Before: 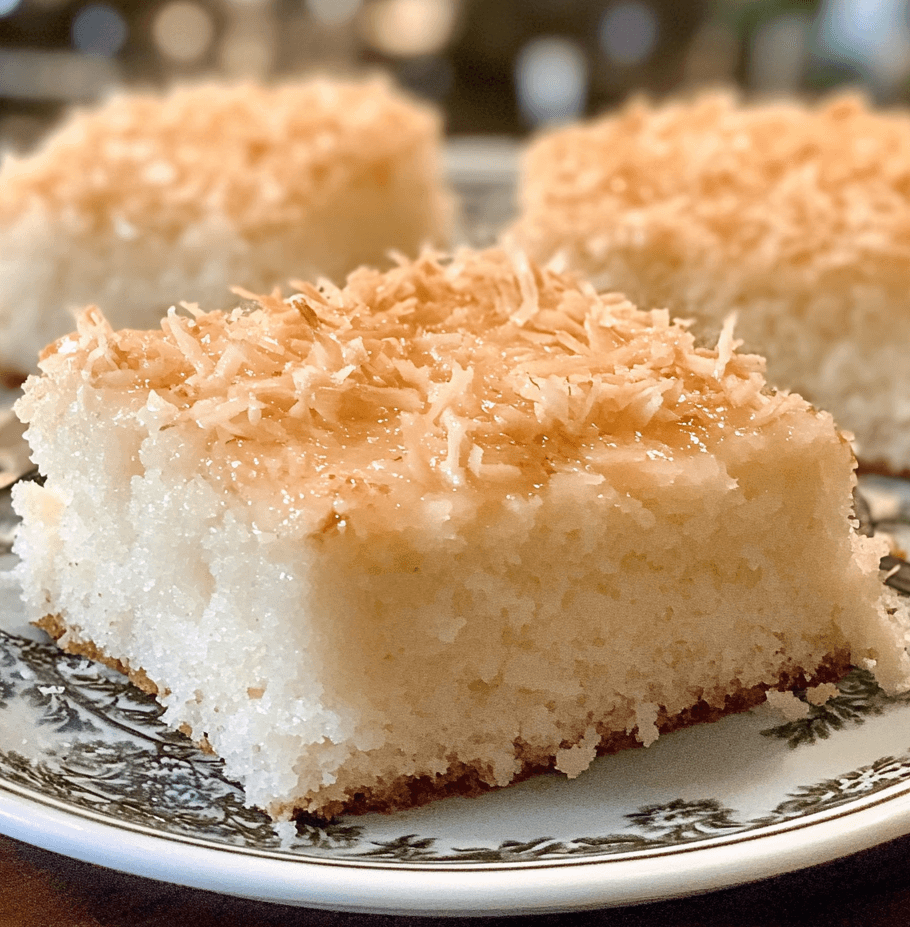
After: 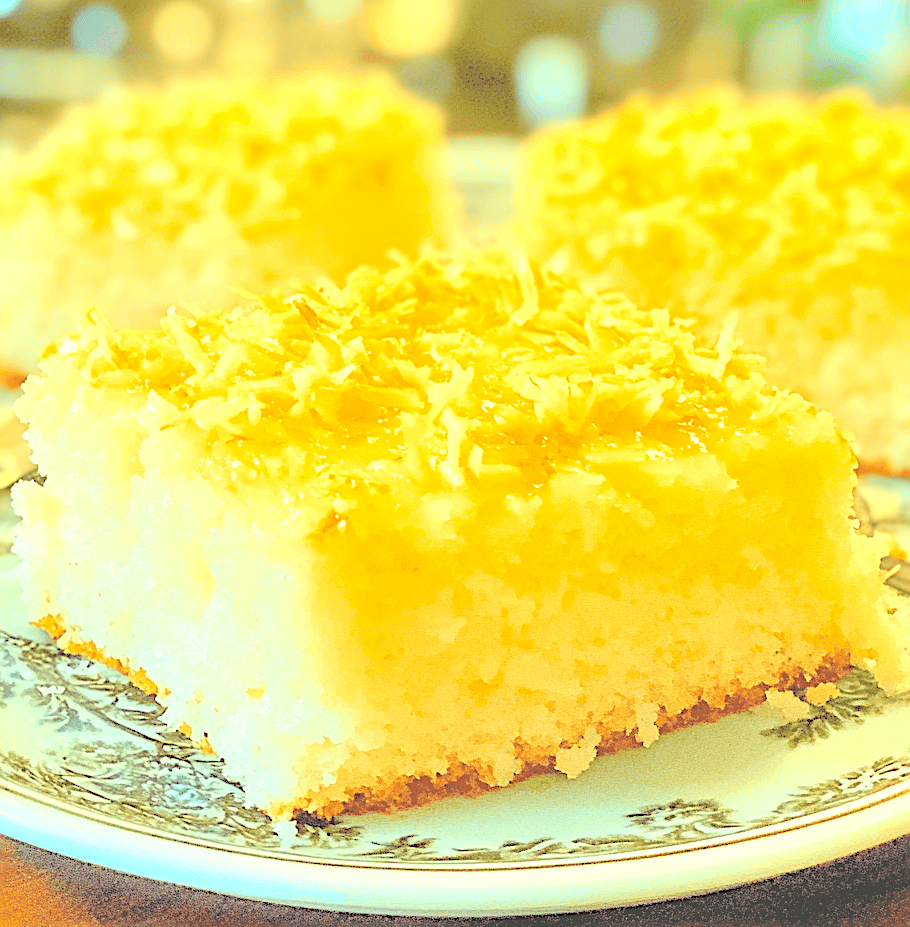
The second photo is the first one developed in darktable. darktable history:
contrast brightness saturation: brightness 1
exposure: black level correction 0, exposure 0.9 EV, compensate highlight preservation false
color correction: highlights a* -10.77, highlights b* 9.8, saturation 1.72
sharpen: on, module defaults
